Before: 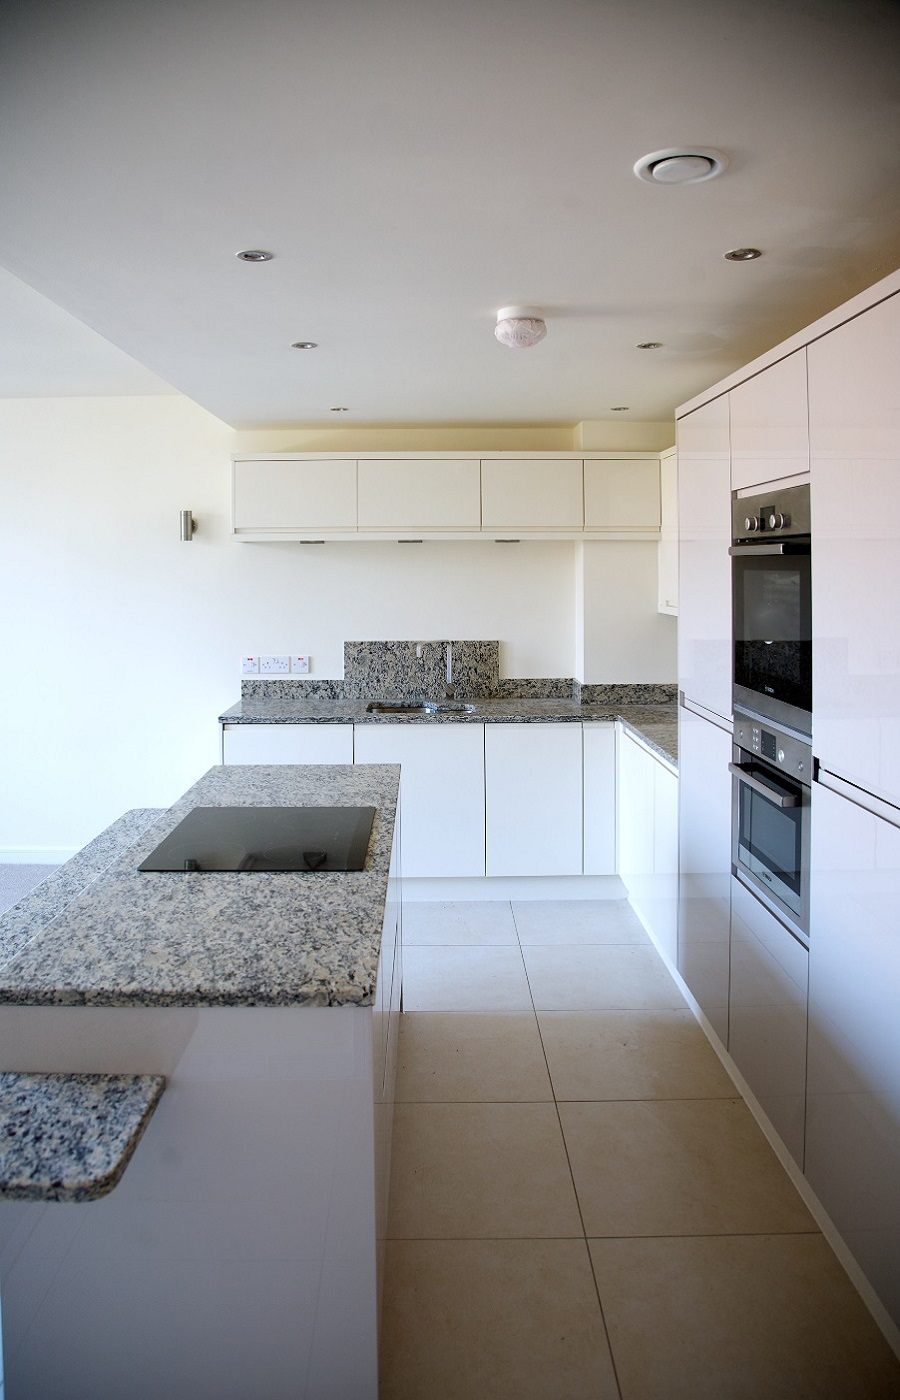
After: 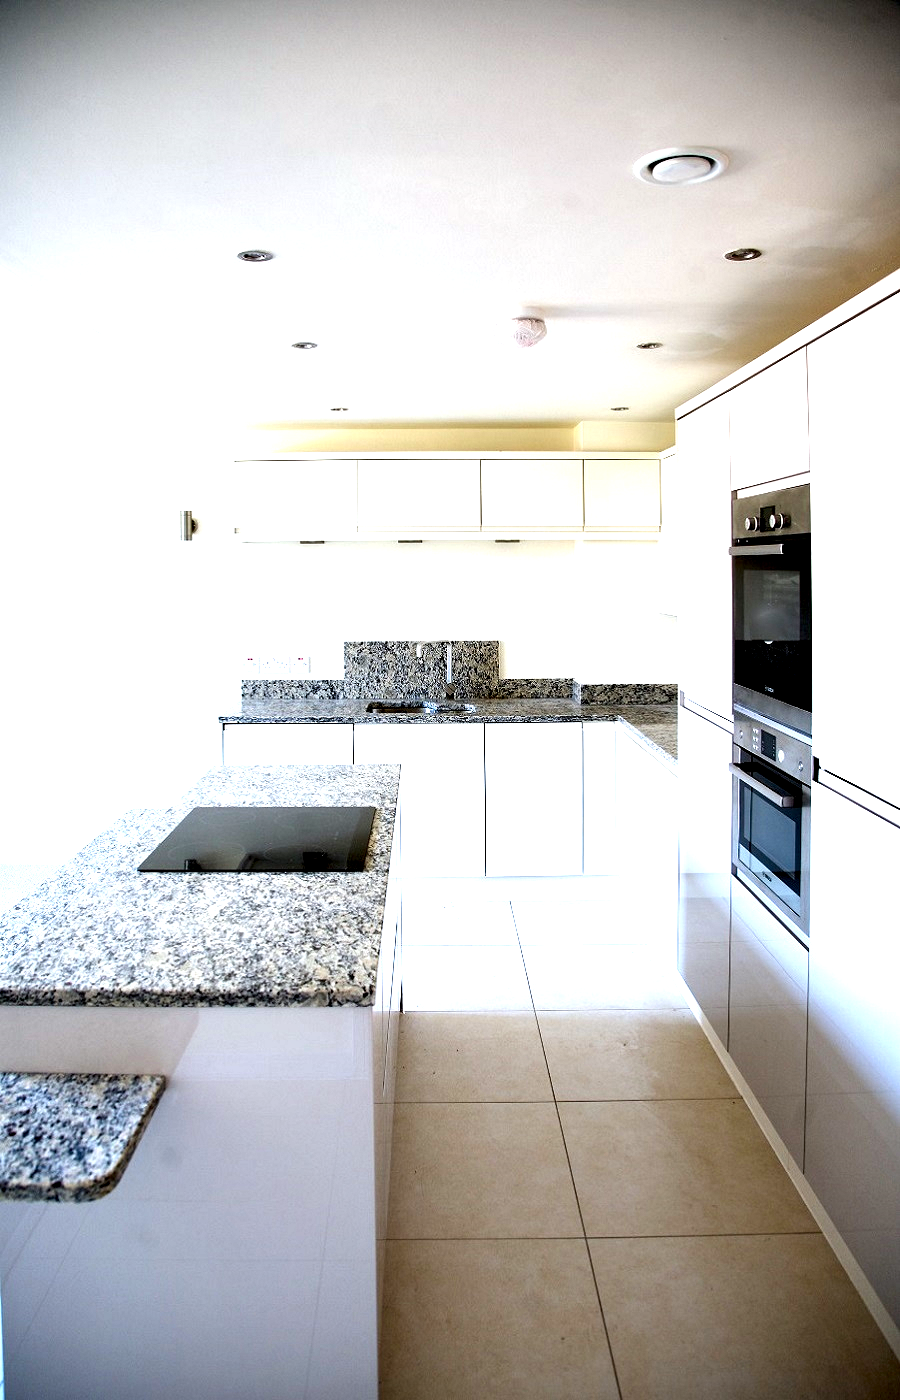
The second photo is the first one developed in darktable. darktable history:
white balance: red 0.982, blue 1.018
exposure: black level correction 0, exposure 1.2 EV, compensate highlight preservation false
contrast equalizer: octaves 7, y [[0.6 ×6], [0.55 ×6], [0 ×6], [0 ×6], [0 ×6]]
